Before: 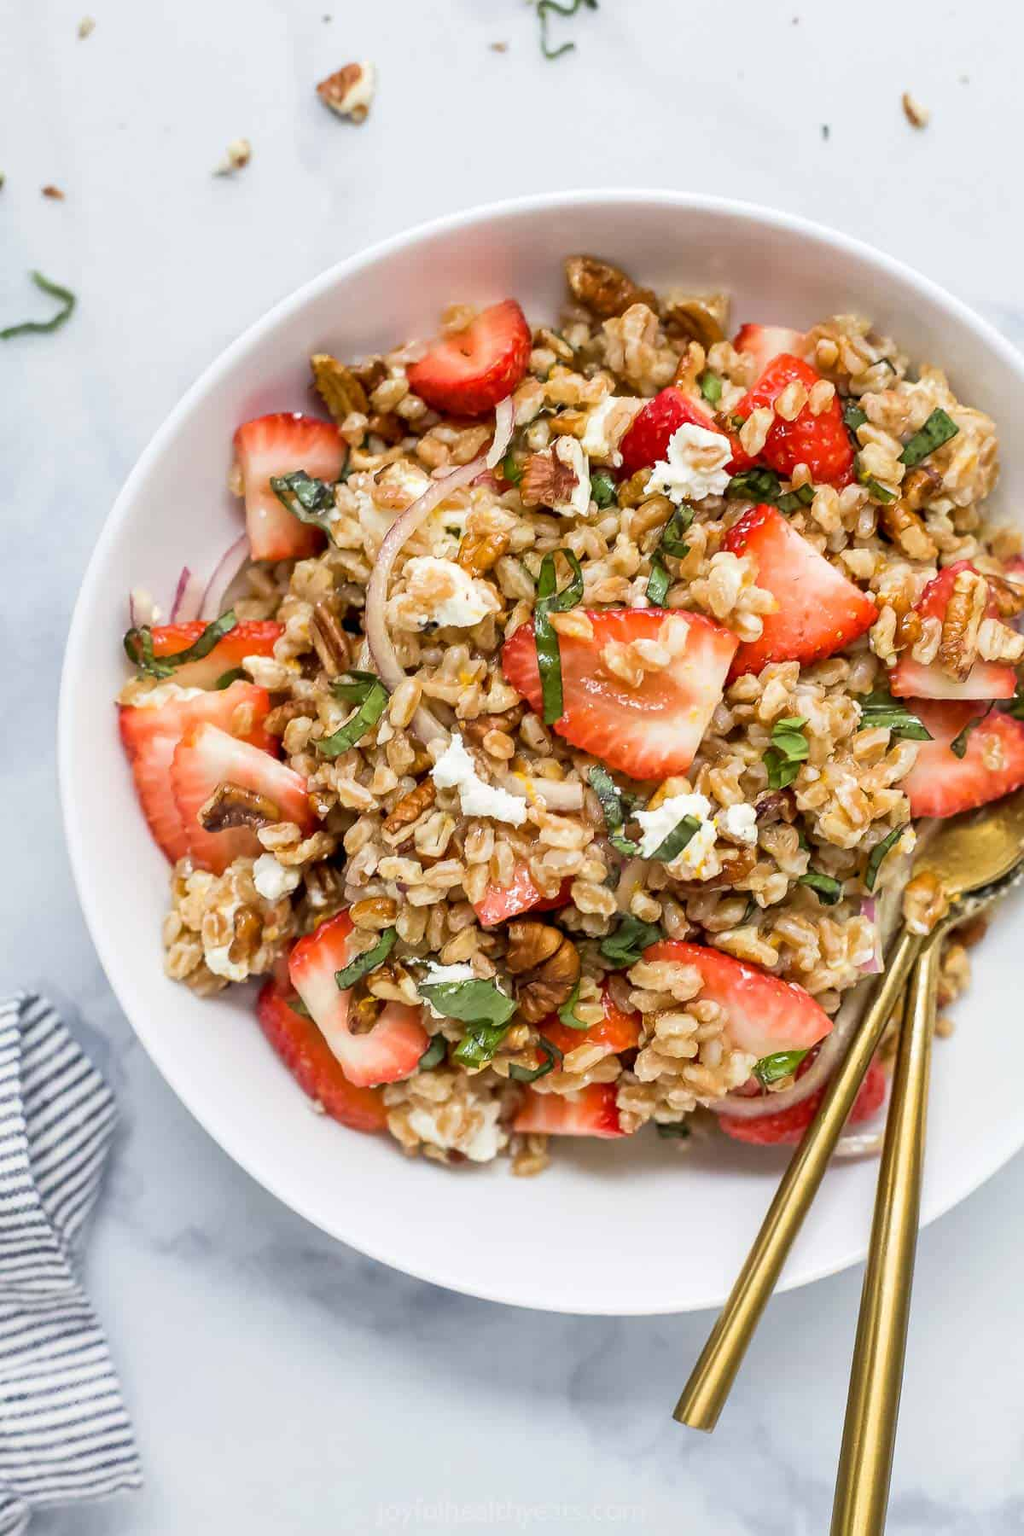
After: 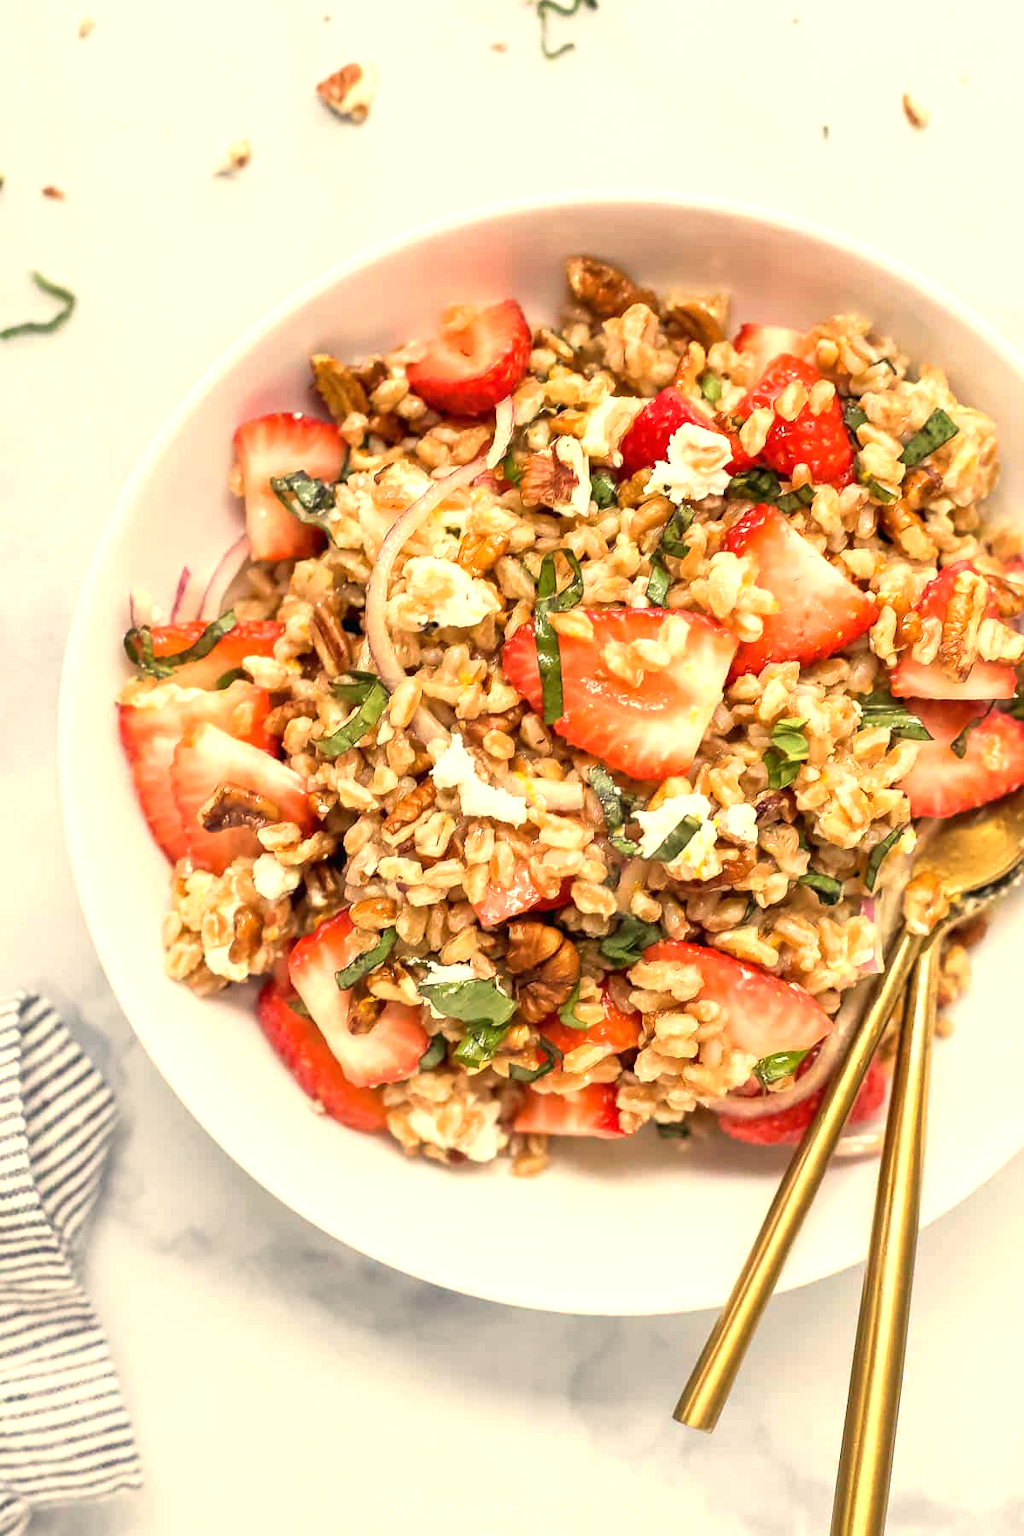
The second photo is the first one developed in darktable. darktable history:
white balance: red 1.123, blue 0.83
exposure: black level correction 0, exposure 0.5 EV, compensate highlight preservation false
